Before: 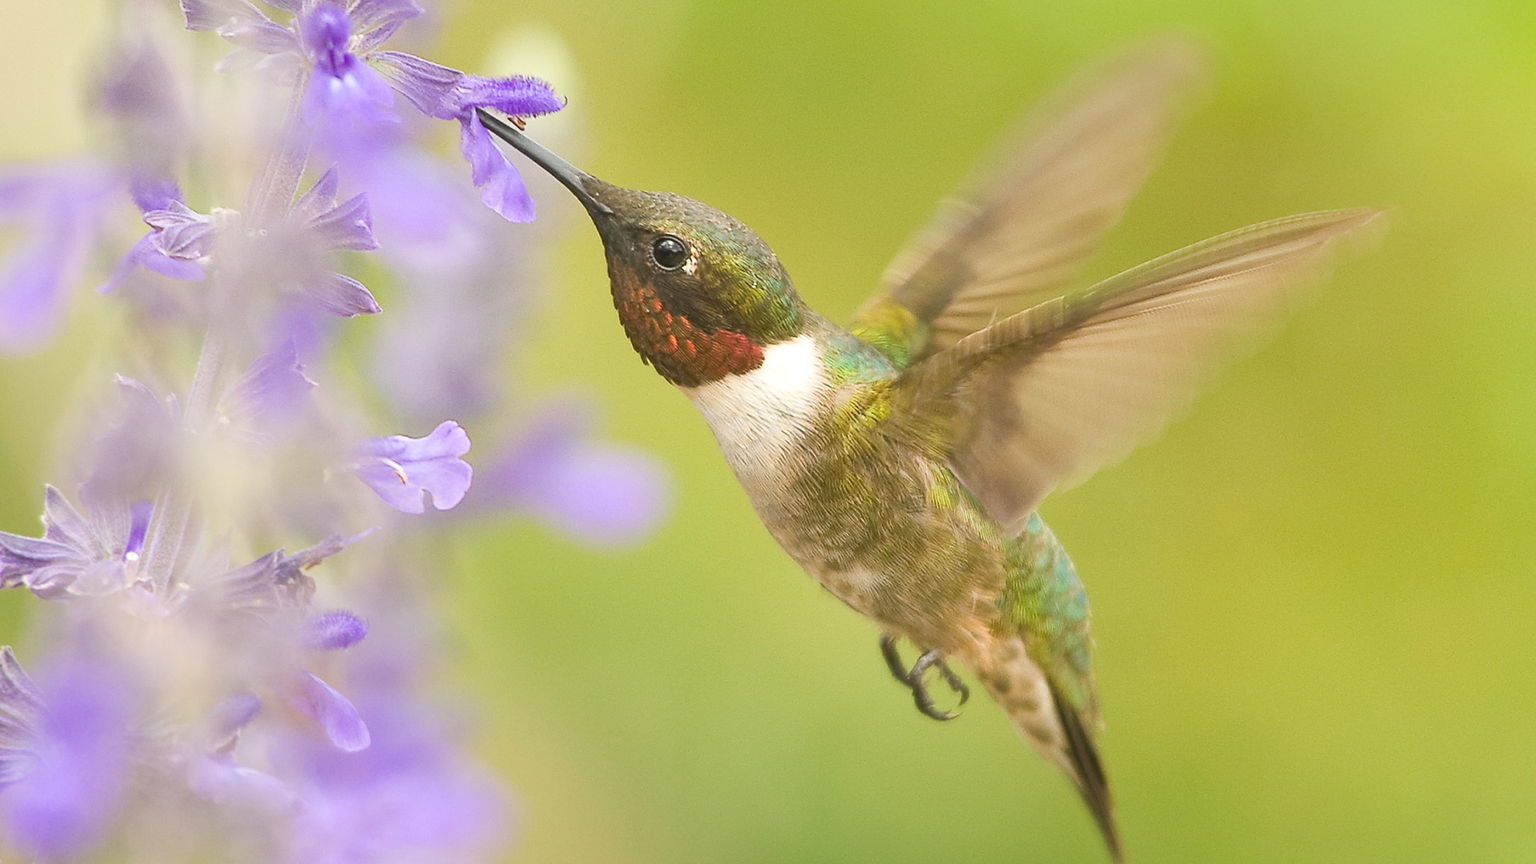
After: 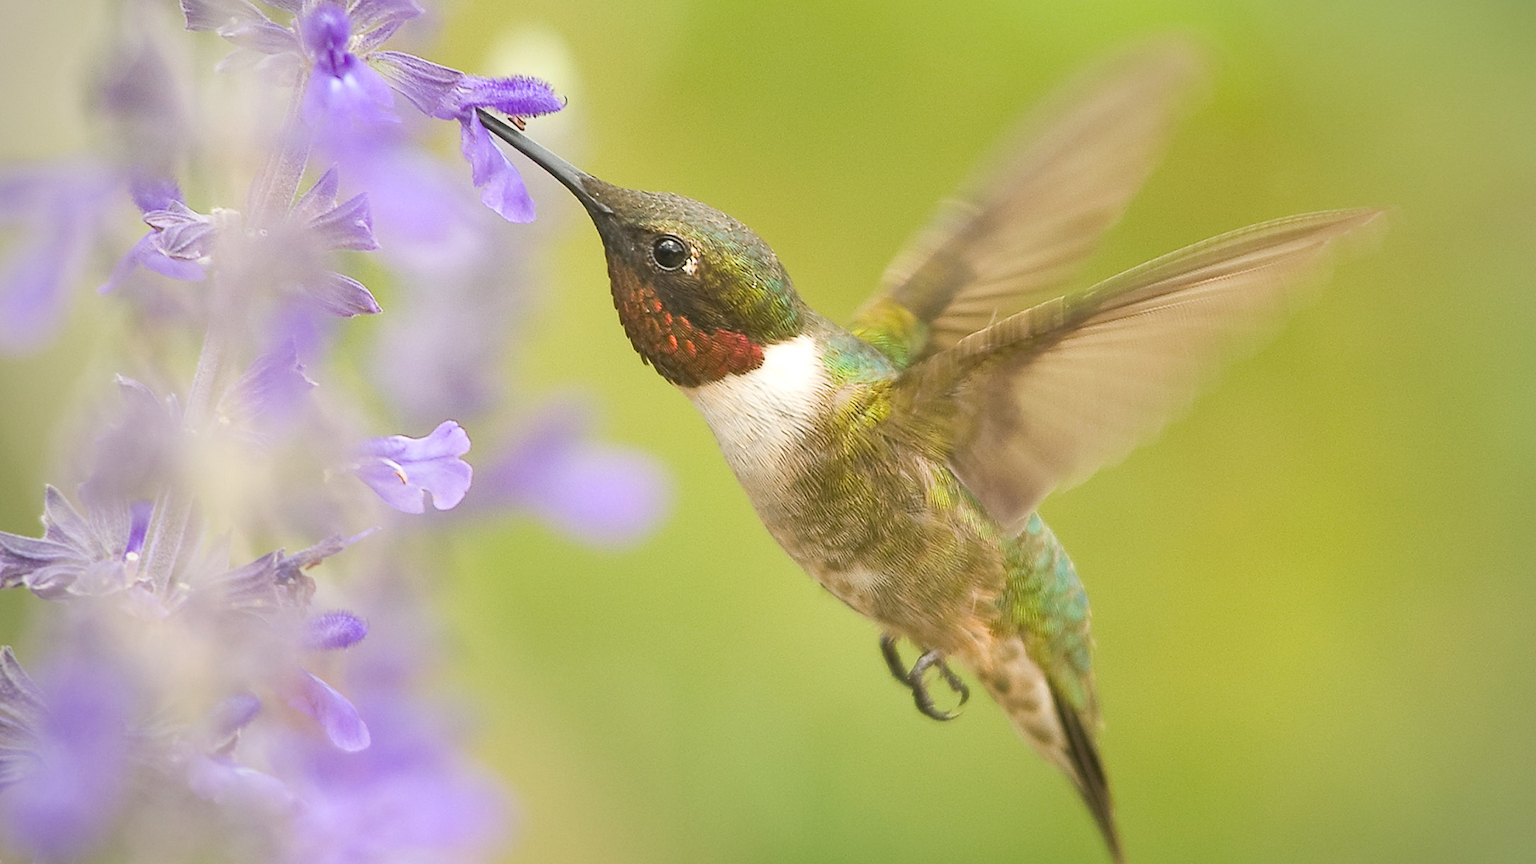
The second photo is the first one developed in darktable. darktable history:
vignetting: fall-off start 74.07%, fall-off radius 65.77%
